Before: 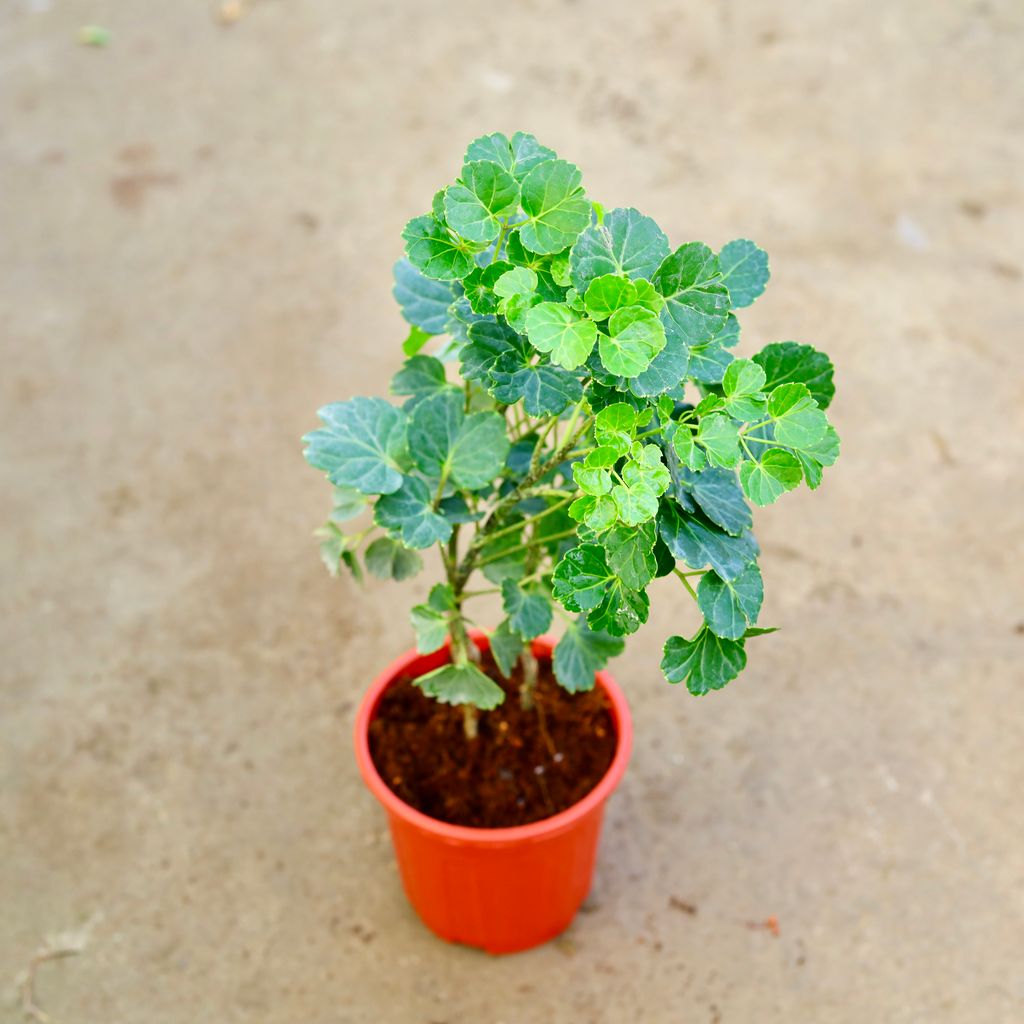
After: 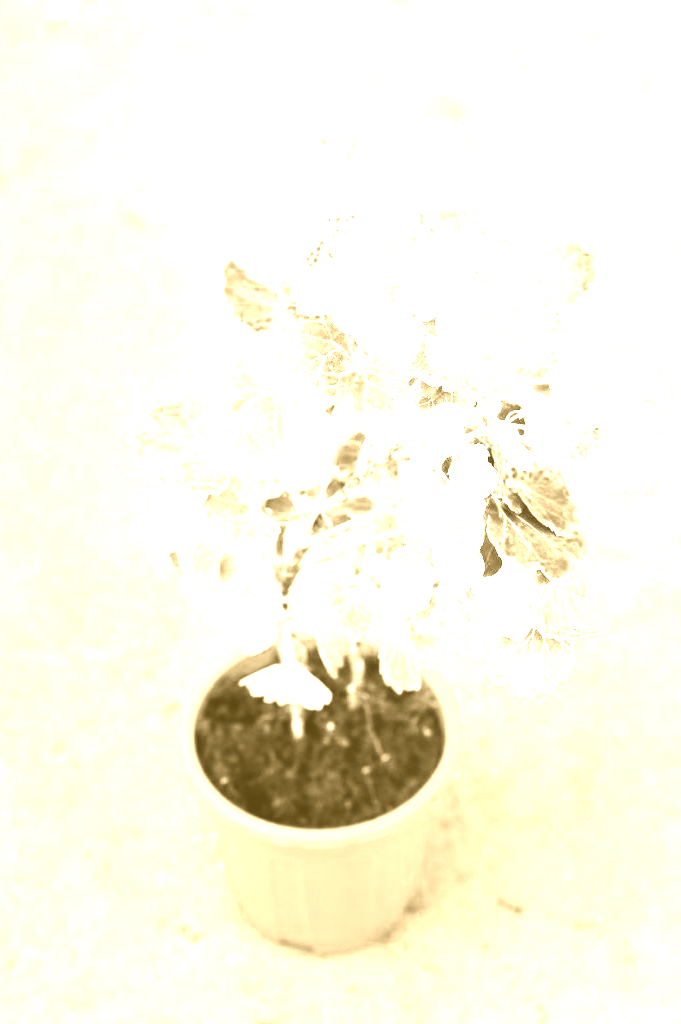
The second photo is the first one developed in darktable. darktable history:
crop: left 16.899%, right 16.556%
color zones: curves: ch0 [(0, 0.554) (0.146, 0.662) (0.293, 0.86) (0.503, 0.774) (0.637, 0.106) (0.74, 0.072) (0.866, 0.488) (0.998, 0.569)]; ch1 [(0, 0) (0.143, 0) (0.286, 0) (0.429, 0) (0.571, 0) (0.714, 0) (0.857, 0)]
colorize: hue 36°, source mix 100%
